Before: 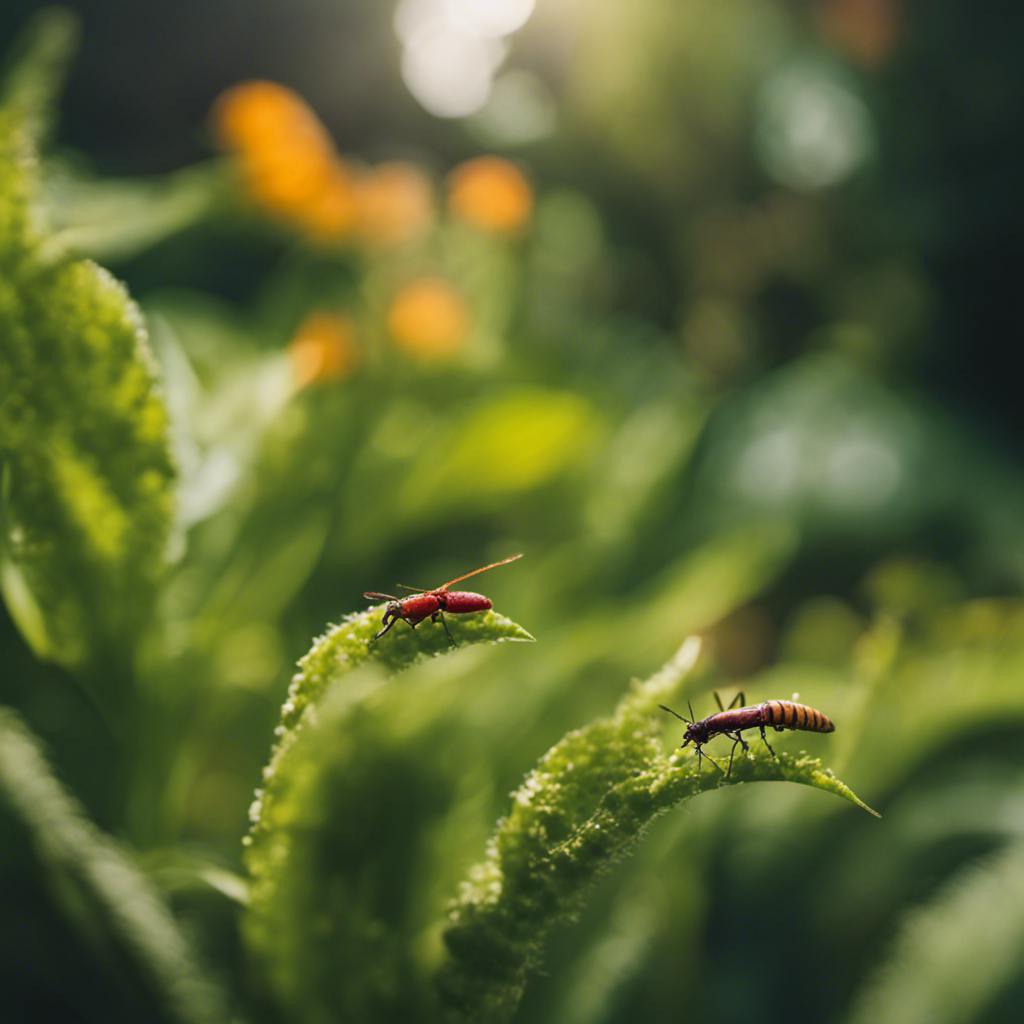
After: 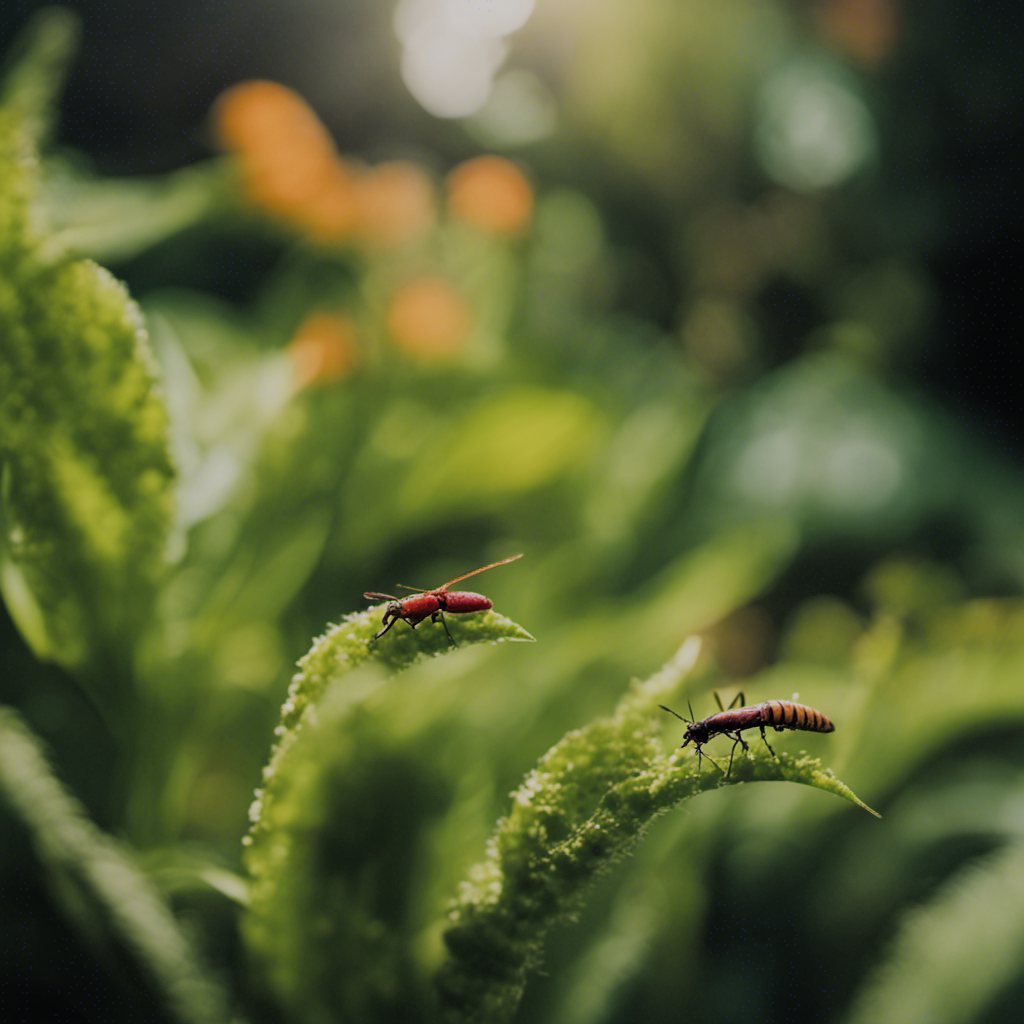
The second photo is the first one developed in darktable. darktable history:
filmic rgb: black relative exposure -7.18 EV, white relative exposure 5.36 EV, hardness 3.02, add noise in highlights 0.002, preserve chrominance max RGB, color science v3 (2019), use custom middle-gray values true, iterations of high-quality reconstruction 0, contrast in highlights soft
